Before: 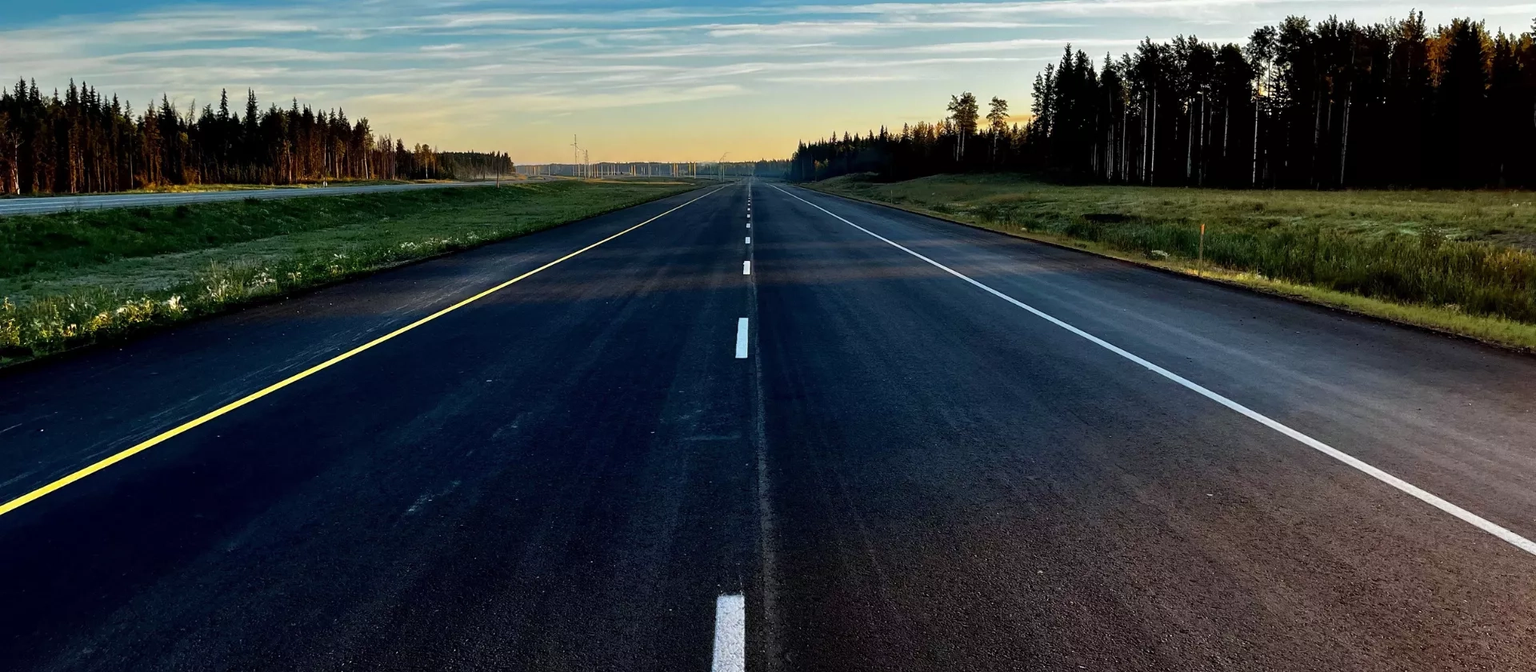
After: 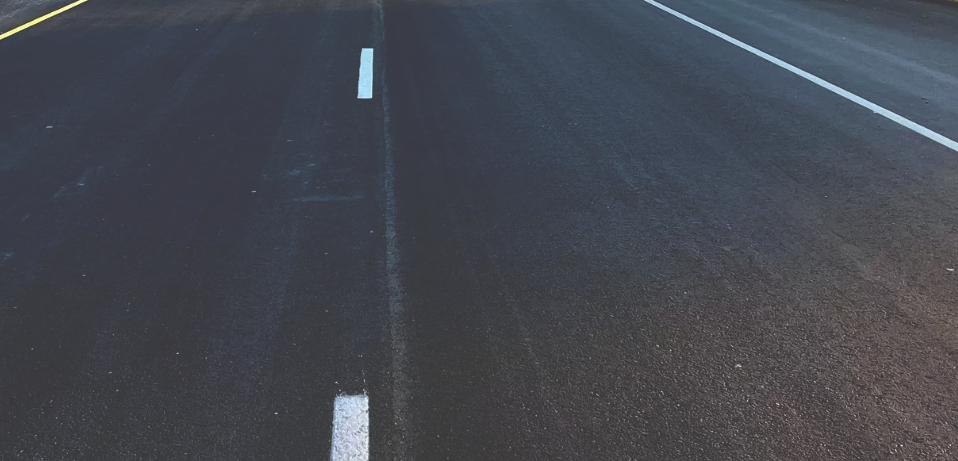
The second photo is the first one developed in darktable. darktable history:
crop: left 29.306%, top 41.605%, right 20.775%, bottom 3.482%
exposure: black level correction -0.041, exposure 0.062 EV, compensate exposure bias true, compensate highlight preservation false
